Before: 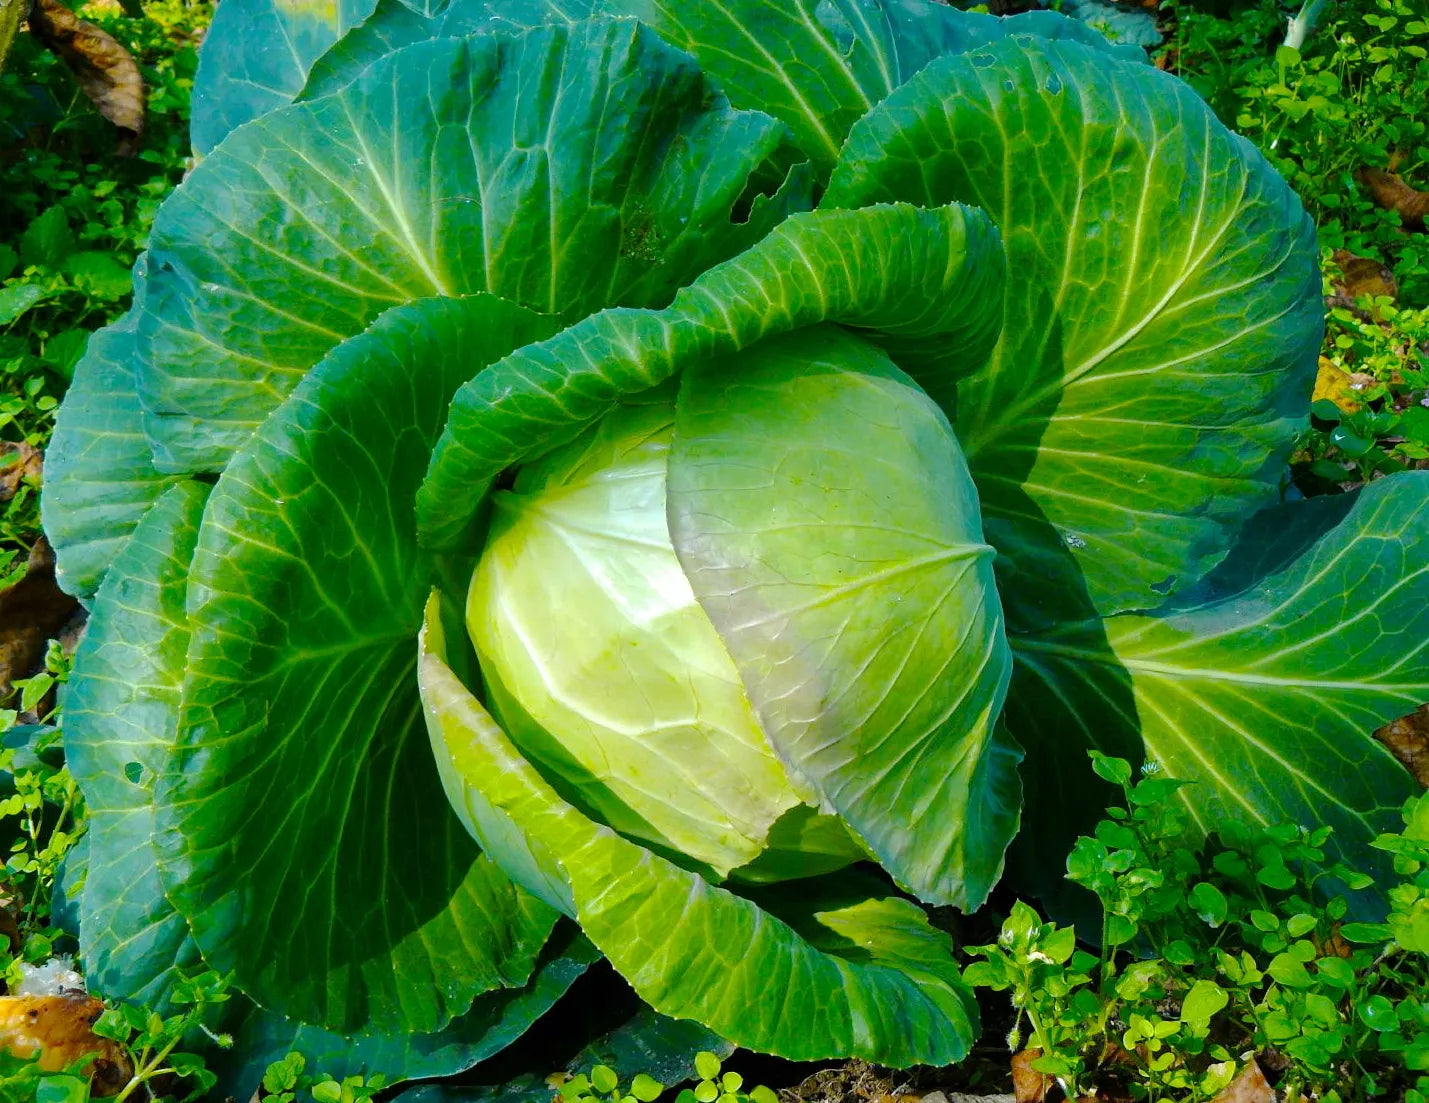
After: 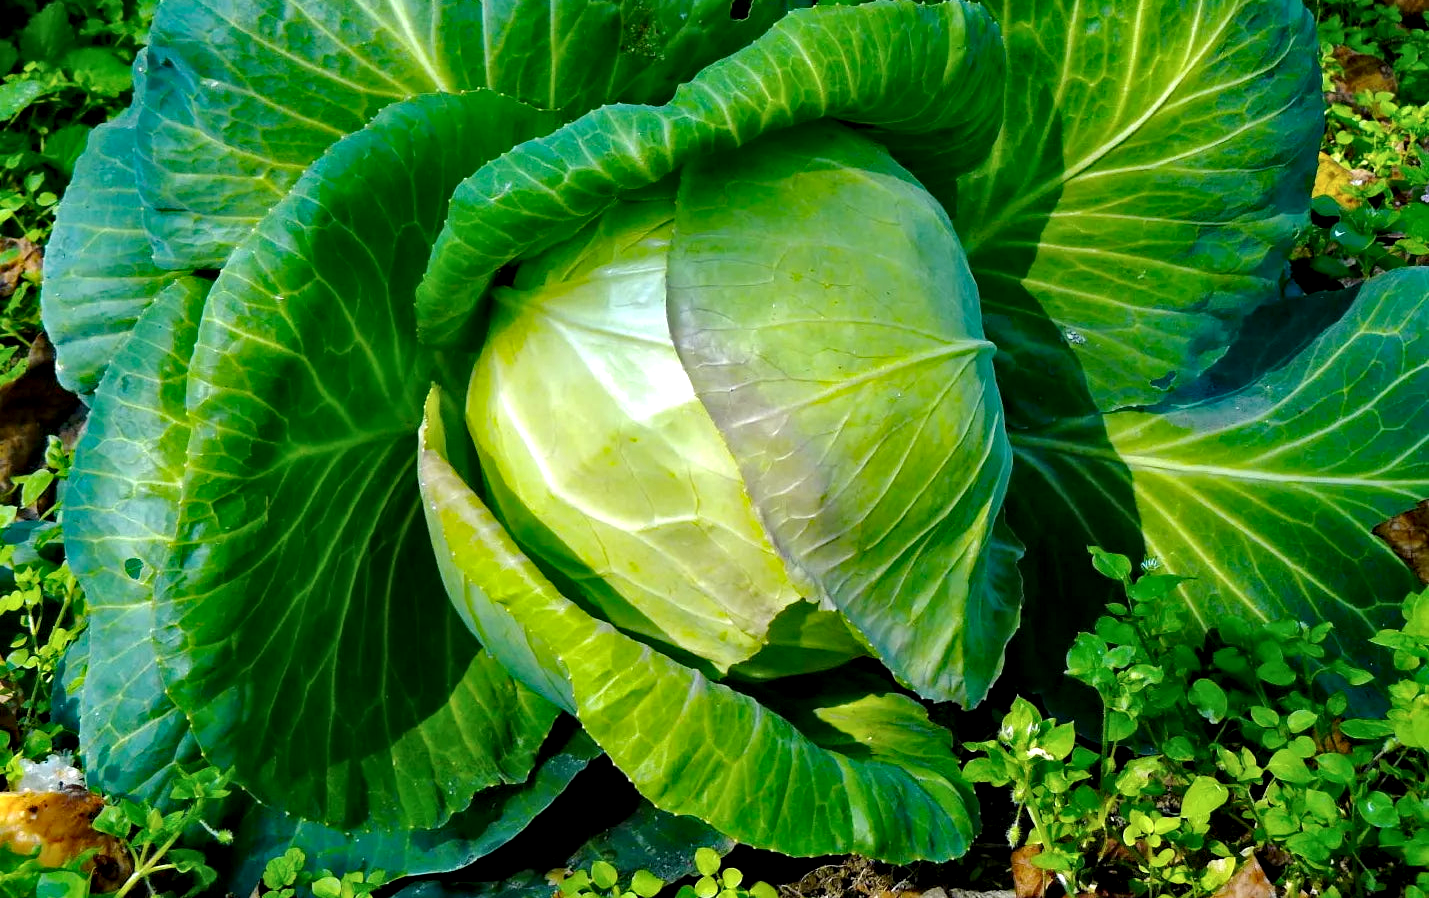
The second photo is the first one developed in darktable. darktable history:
crop and rotate: top 18.507%
contrast equalizer: y [[0.586, 0.584, 0.576, 0.565, 0.552, 0.539], [0.5 ×6], [0.97, 0.959, 0.919, 0.859, 0.789, 0.717], [0 ×6], [0 ×6]]
haze removal: compatibility mode true, adaptive false
